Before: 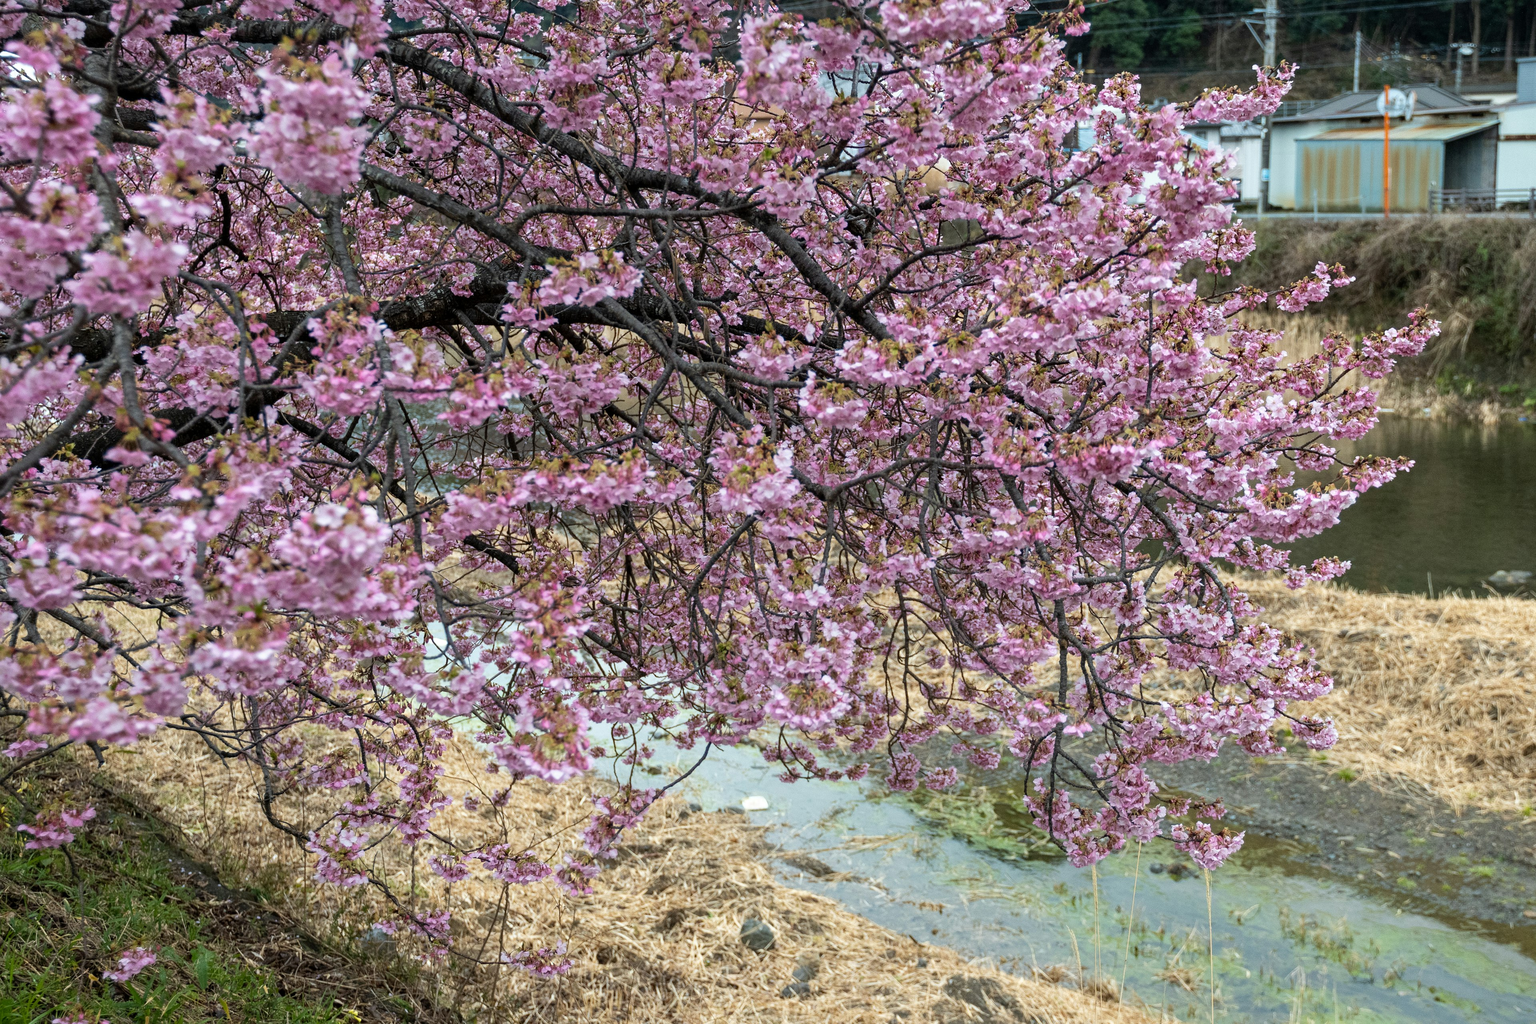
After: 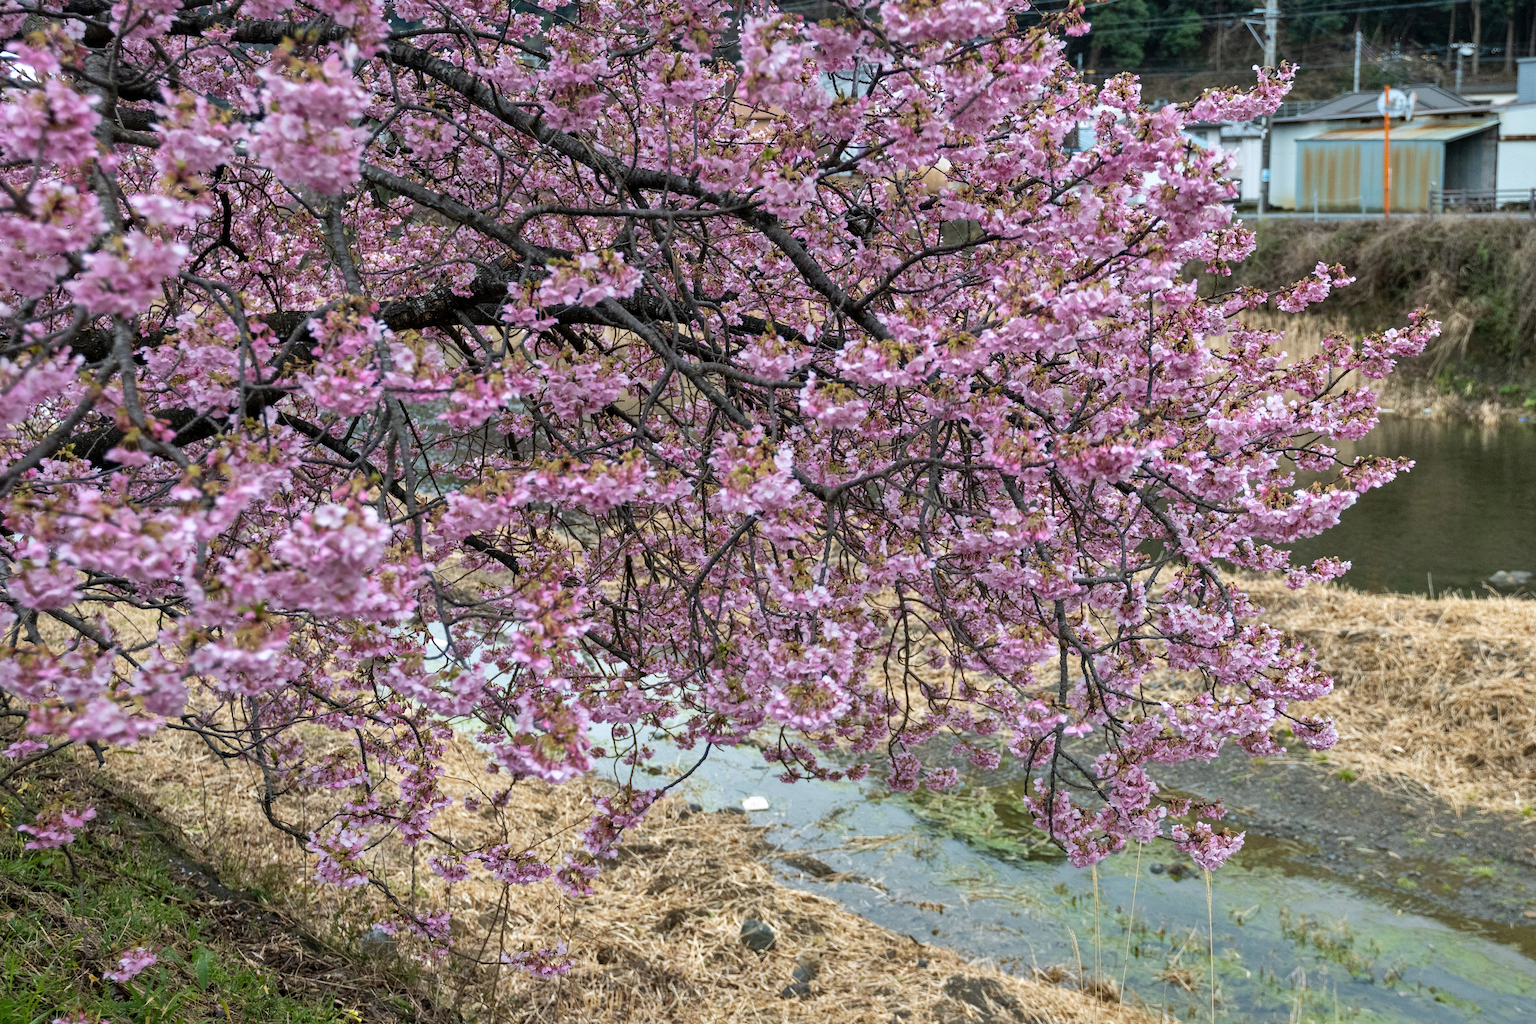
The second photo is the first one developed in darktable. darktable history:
shadows and highlights: radius 118.69, shadows 42.21, highlights -61.56, soften with gaussian
exposure: compensate exposure bias true, compensate highlight preservation false
white balance: red 1.009, blue 1.027
